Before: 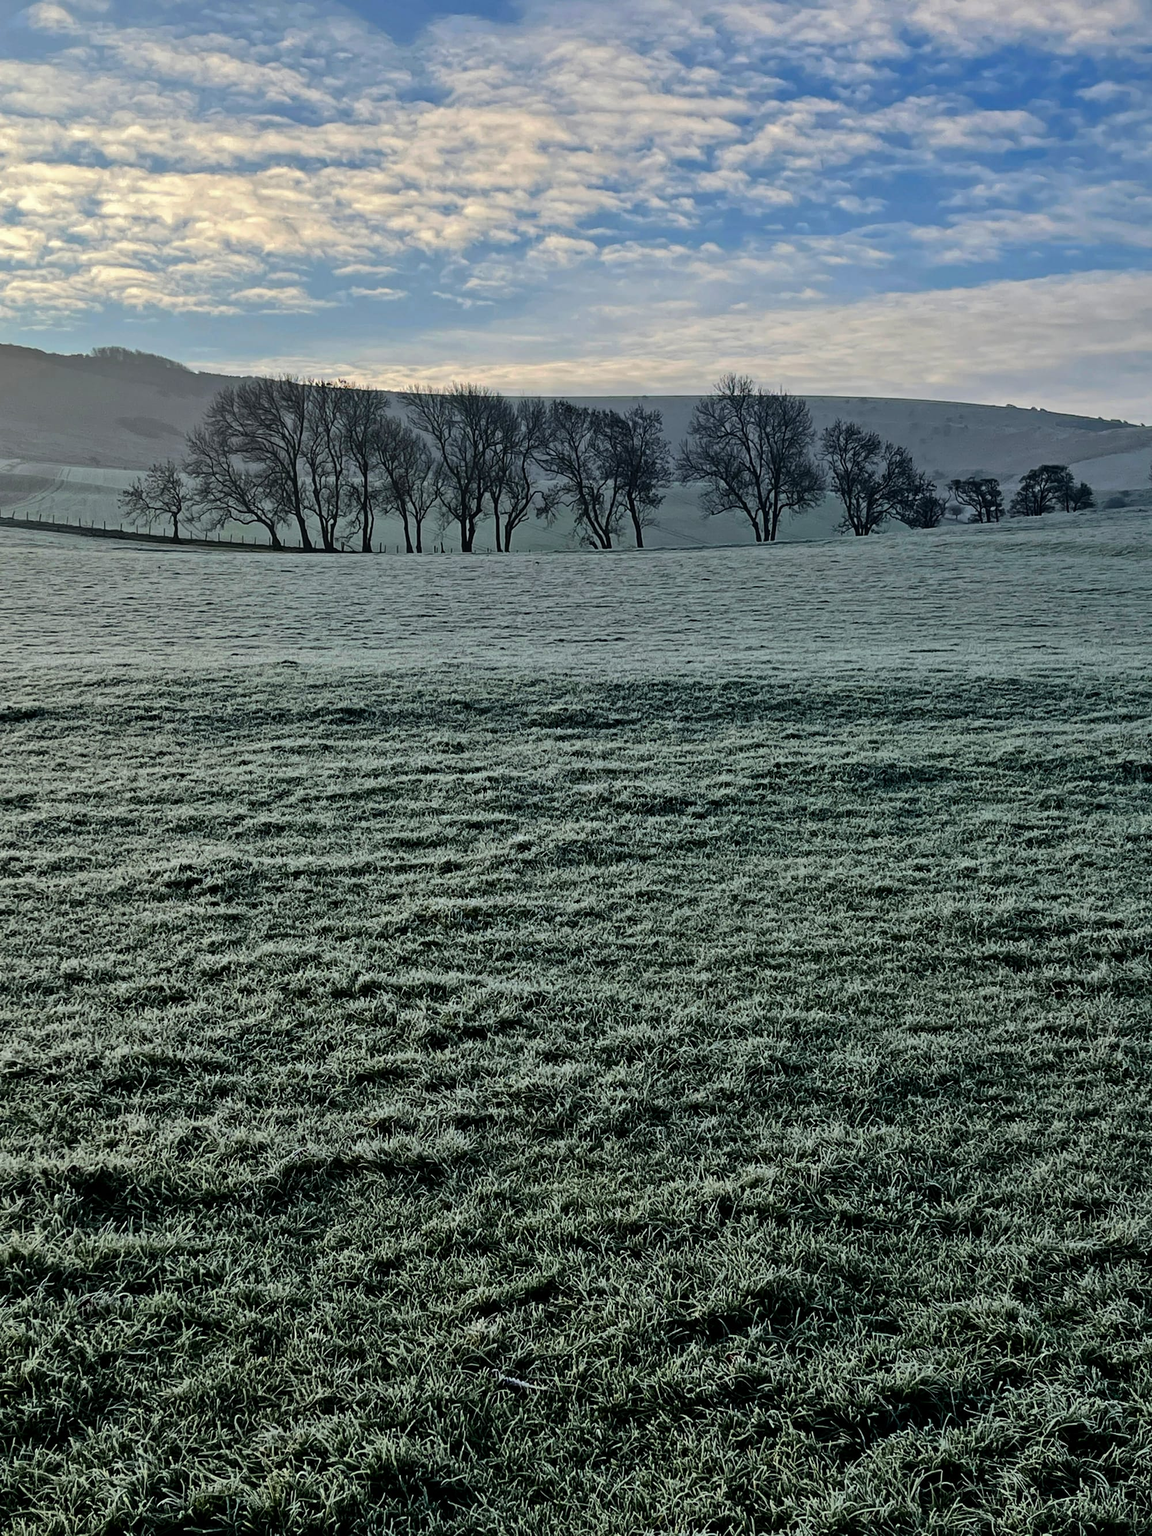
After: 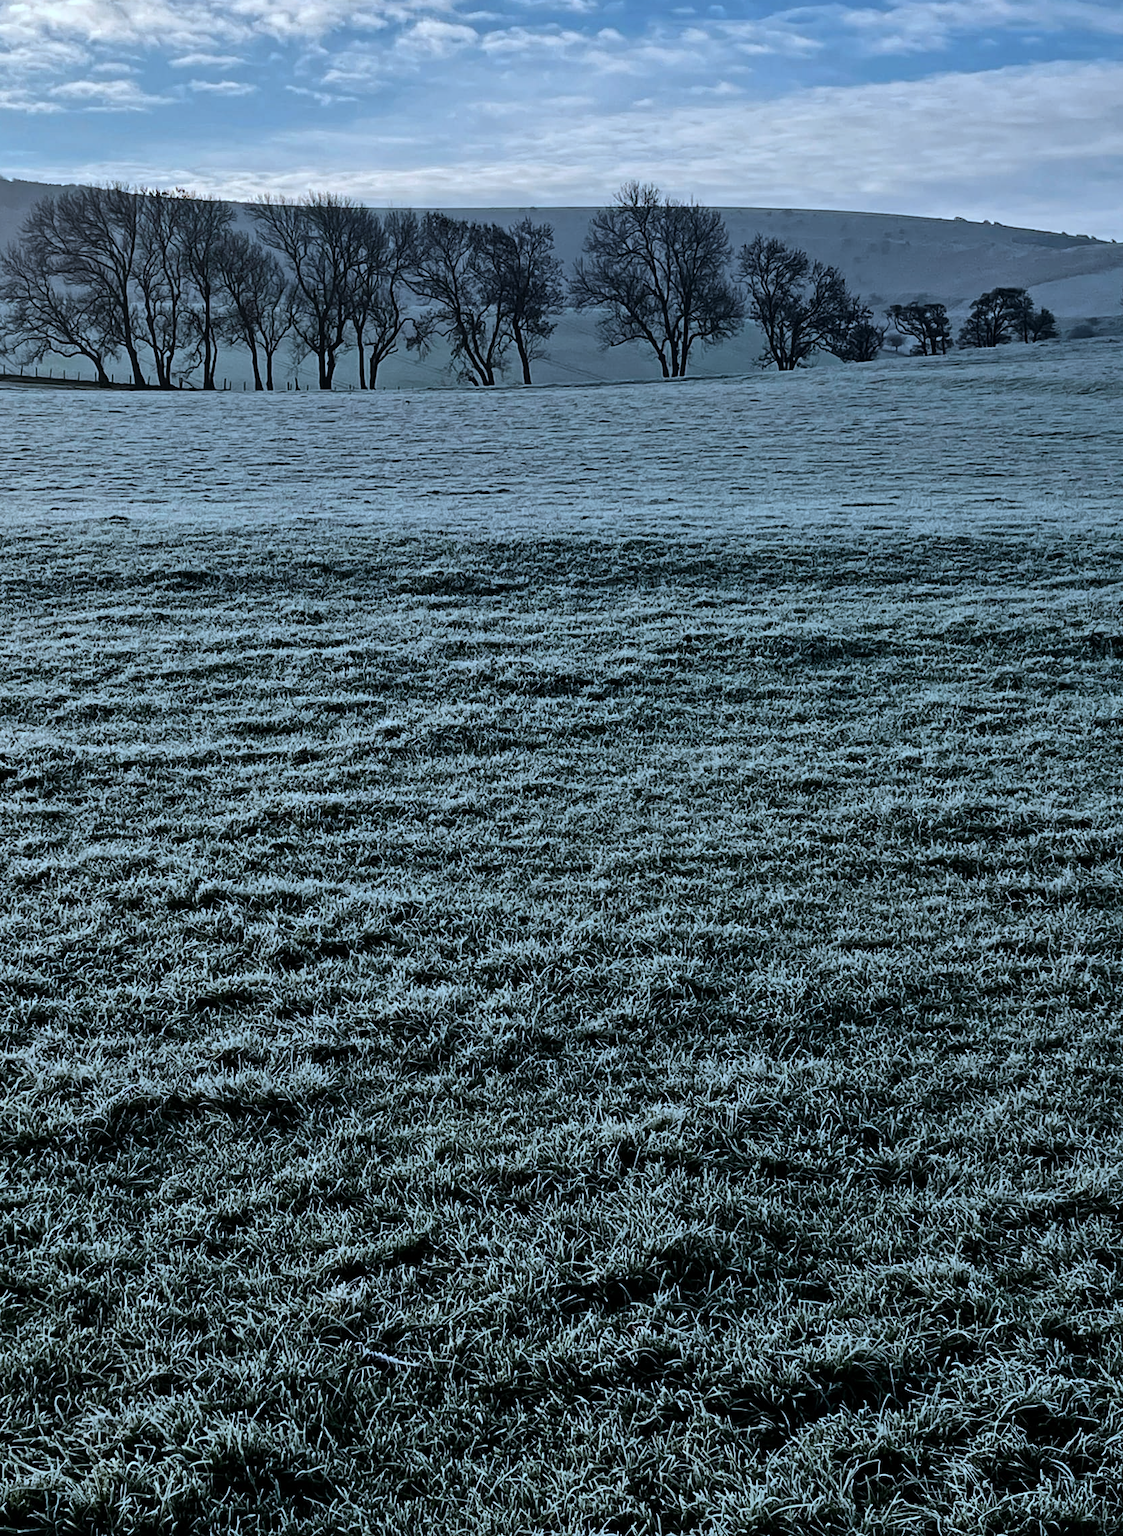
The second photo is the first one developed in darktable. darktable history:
white balance: red 1.066, blue 1.119
contrast brightness saturation: contrast 0.1, saturation -0.3
crop: left 16.315%, top 14.246%
color correction: highlights a* -11.71, highlights b* -15.58
